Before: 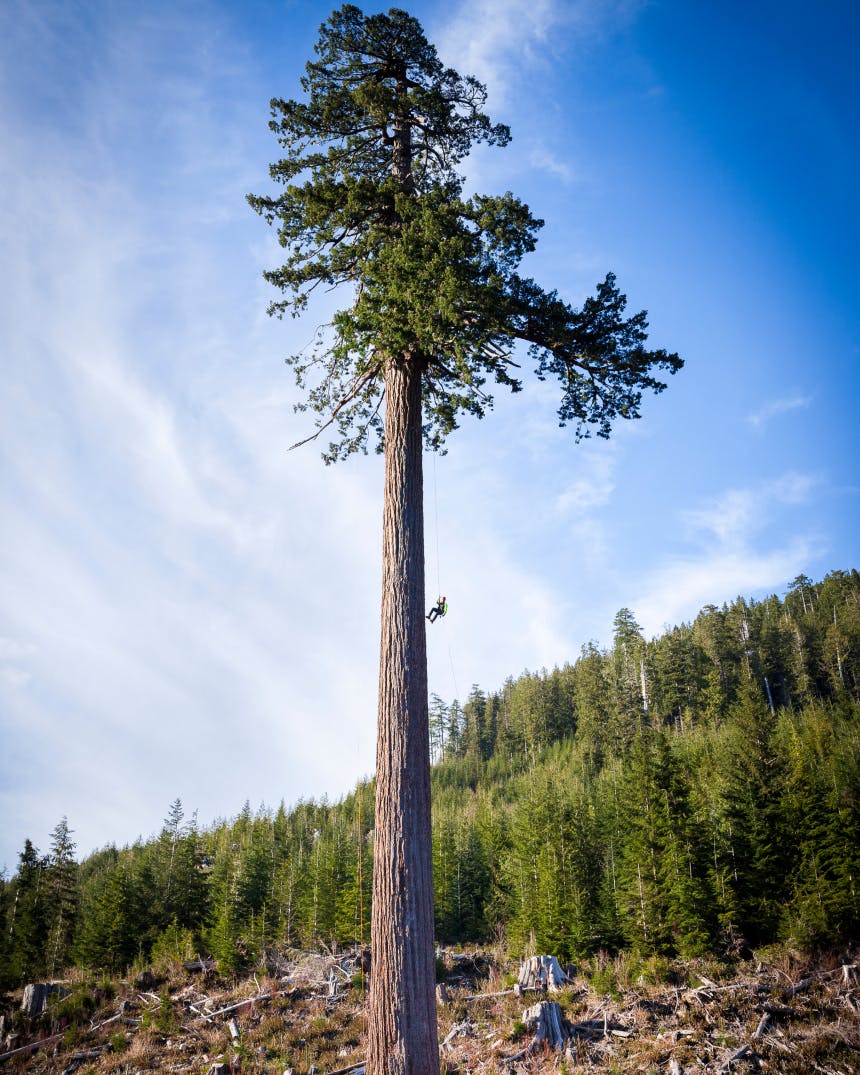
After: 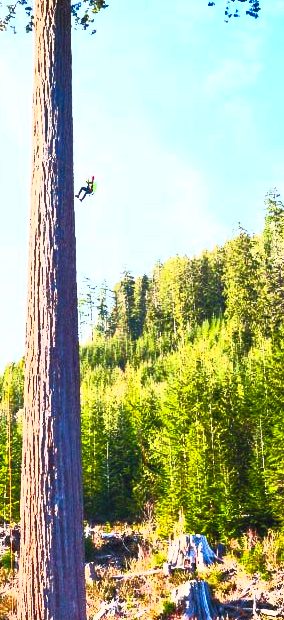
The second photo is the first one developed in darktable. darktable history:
crop: left 40.878%, top 39.176%, right 25.993%, bottom 3.081%
contrast brightness saturation: contrast 1, brightness 1, saturation 1
